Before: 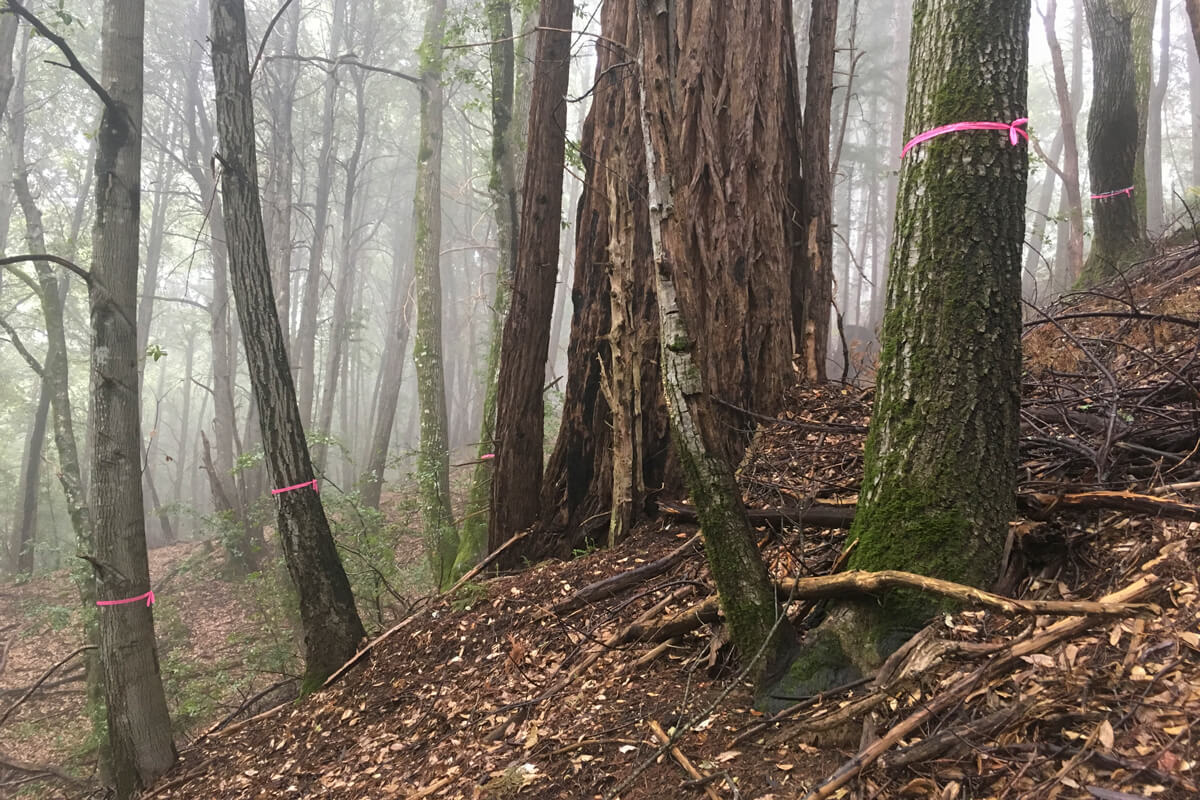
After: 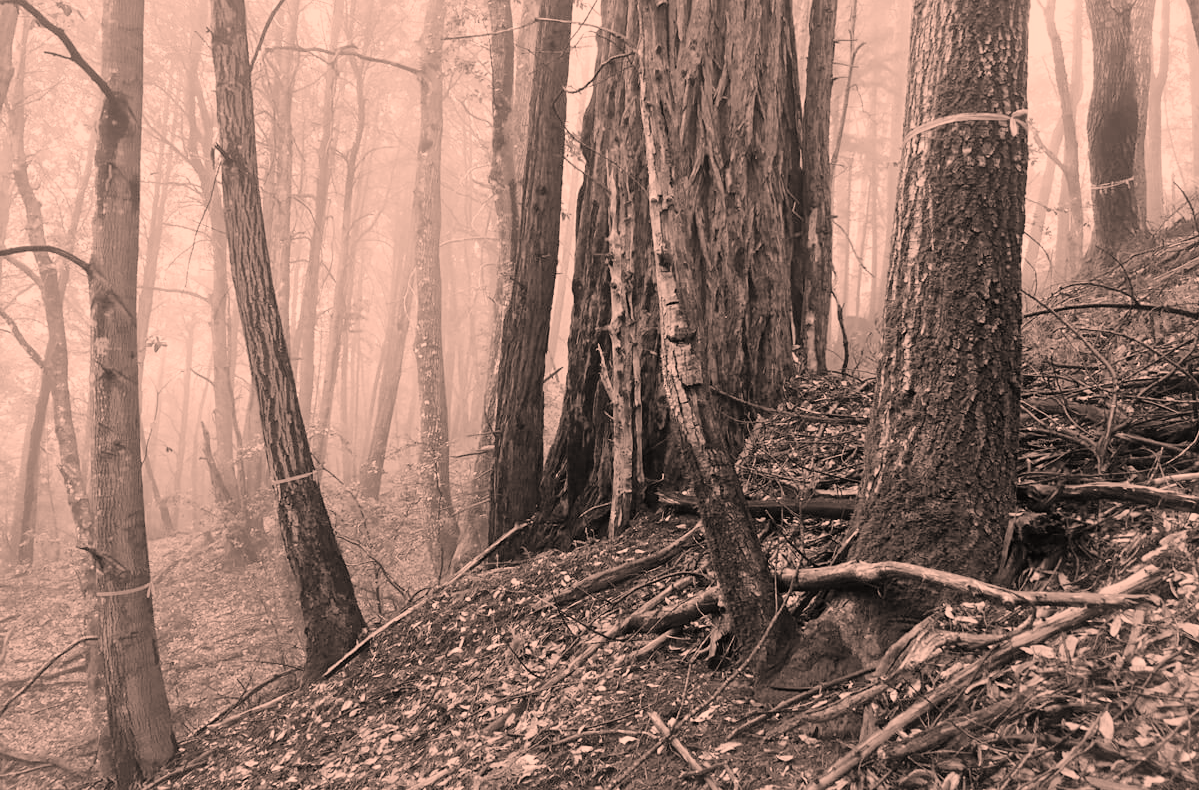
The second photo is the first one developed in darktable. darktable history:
crop: top 1.181%, right 0.028%
contrast brightness saturation: saturation -0.991
filmic rgb: black relative exposure -7.65 EV, white relative exposure 4.56 EV, hardness 3.61
exposure: black level correction 0, exposure 0.702 EV, compensate highlight preservation false
color balance rgb: shadows lift › chroma 2.058%, shadows lift › hue 248.24°, linear chroma grading › shadows -1.685%, linear chroma grading › highlights -14.846%, linear chroma grading › global chroma -9.386%, linear chroma grading › mid-tones -9.628%, perceptual saturation grading › global saturation 10.065%
color correction: highlights a* 21.99, highlights b* 22.28
